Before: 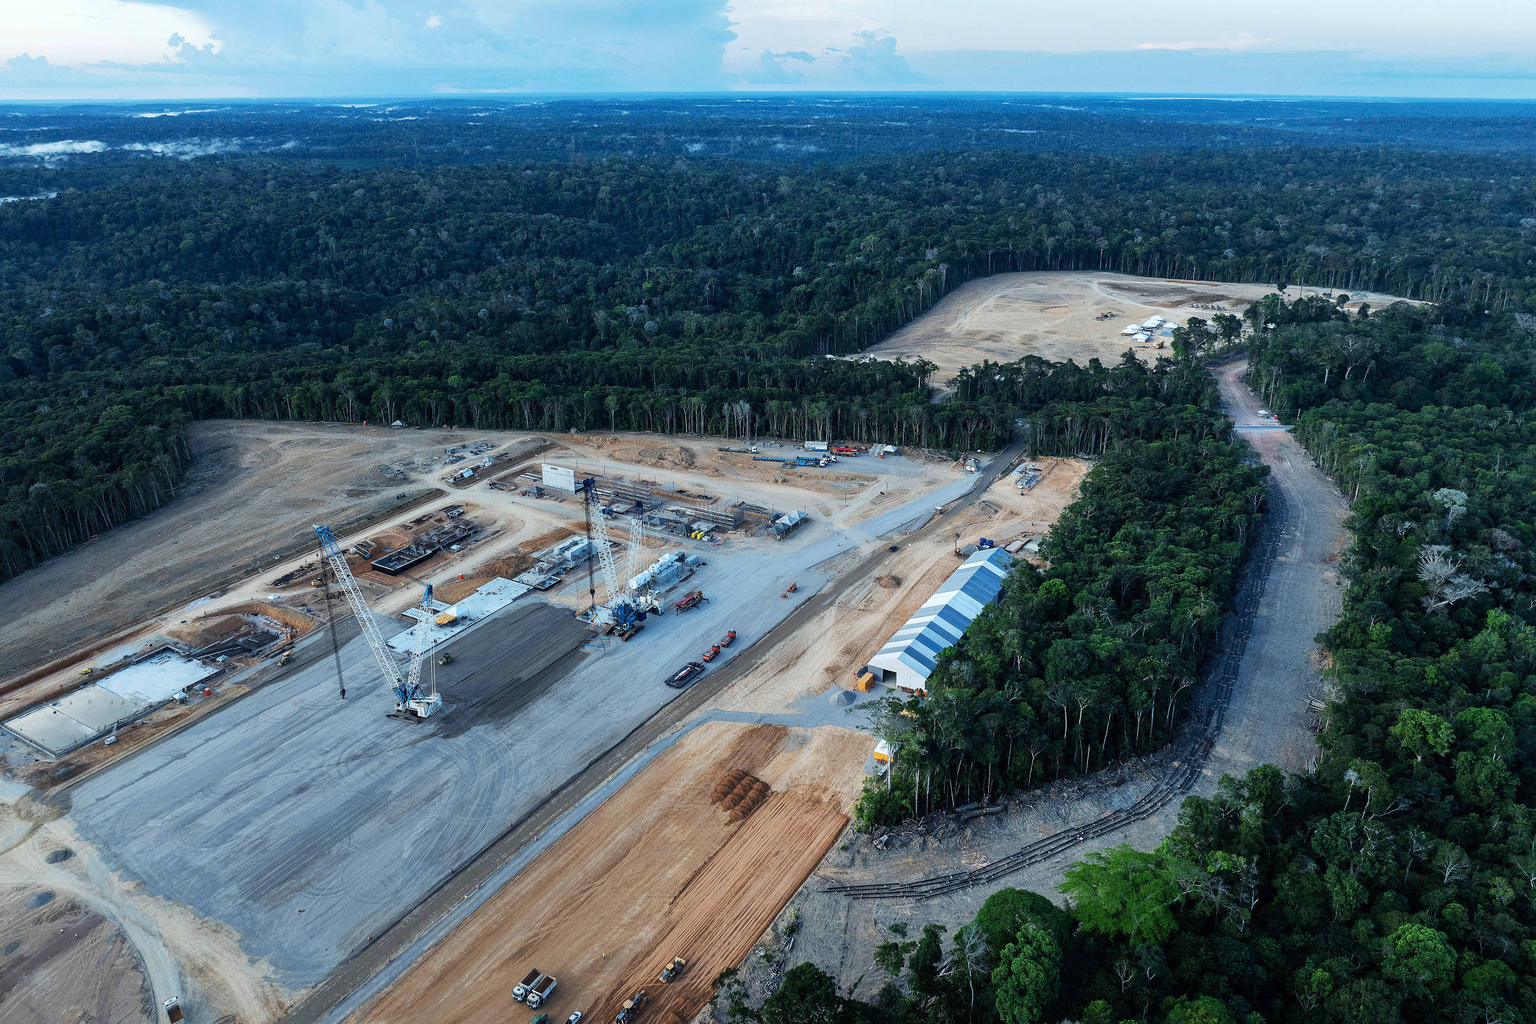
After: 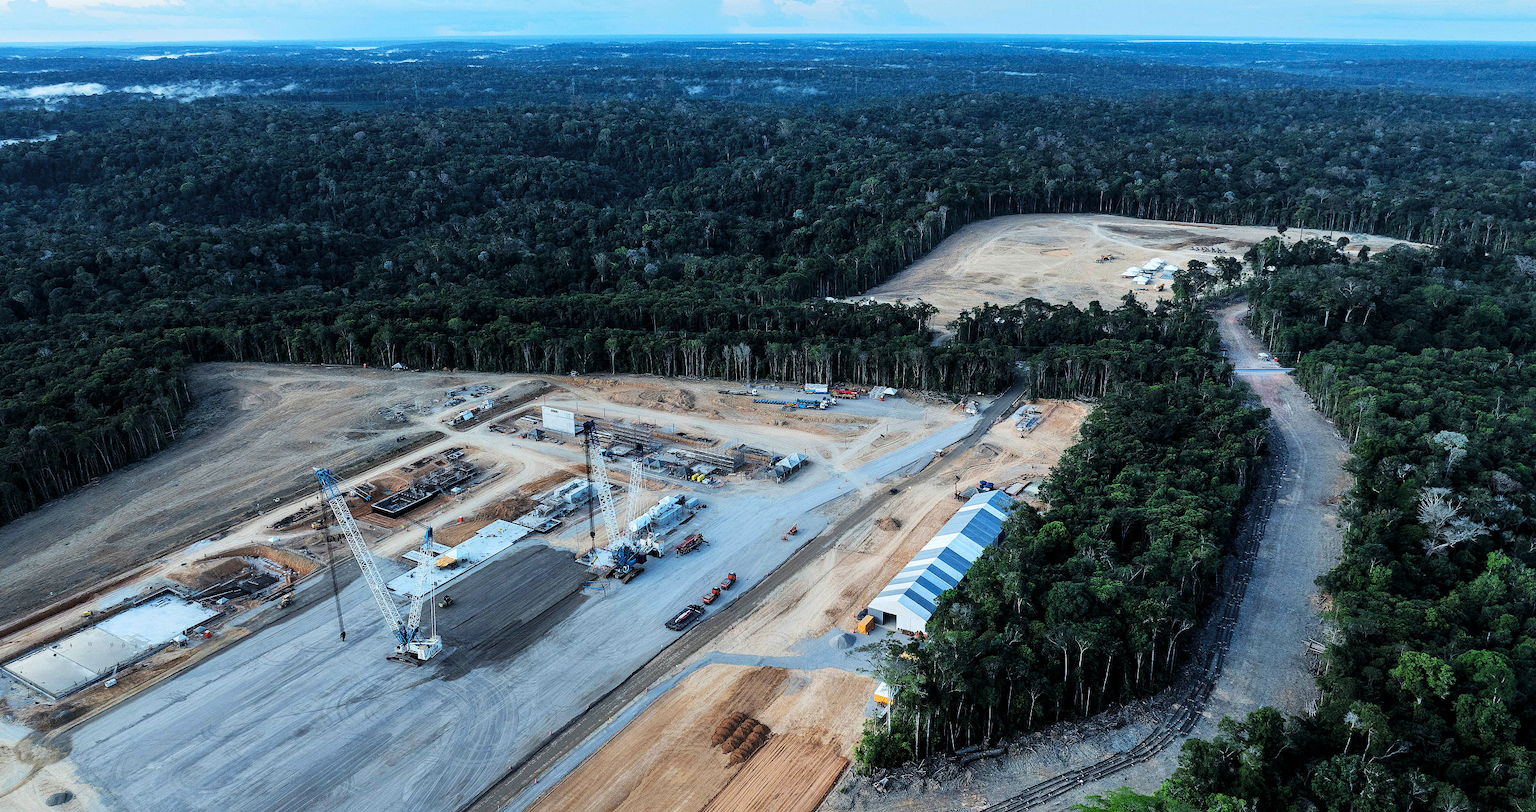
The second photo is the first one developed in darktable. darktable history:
crop and rotate: top 5.667%, bottom 14.937%
tone equalizer: on, module defaults
tone curve: curves: ch0 [(0.021, 0) (0.104, 0.052) (0.496, 0.526) (0.737, 0.783) (1, 1)], color space Lab, linked channels, preserve colors none
